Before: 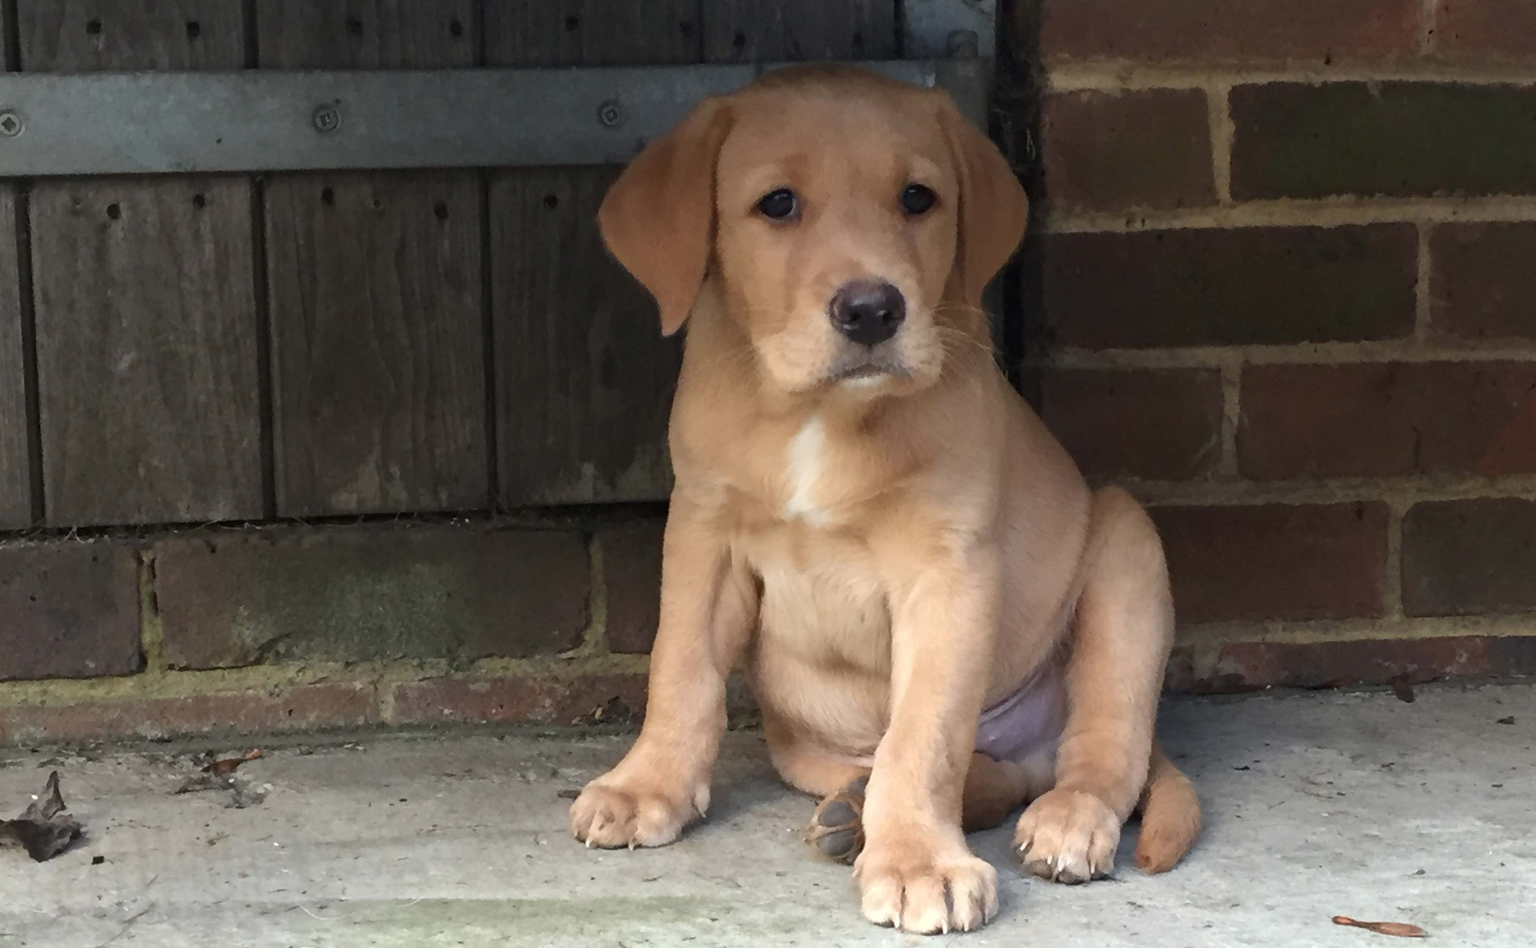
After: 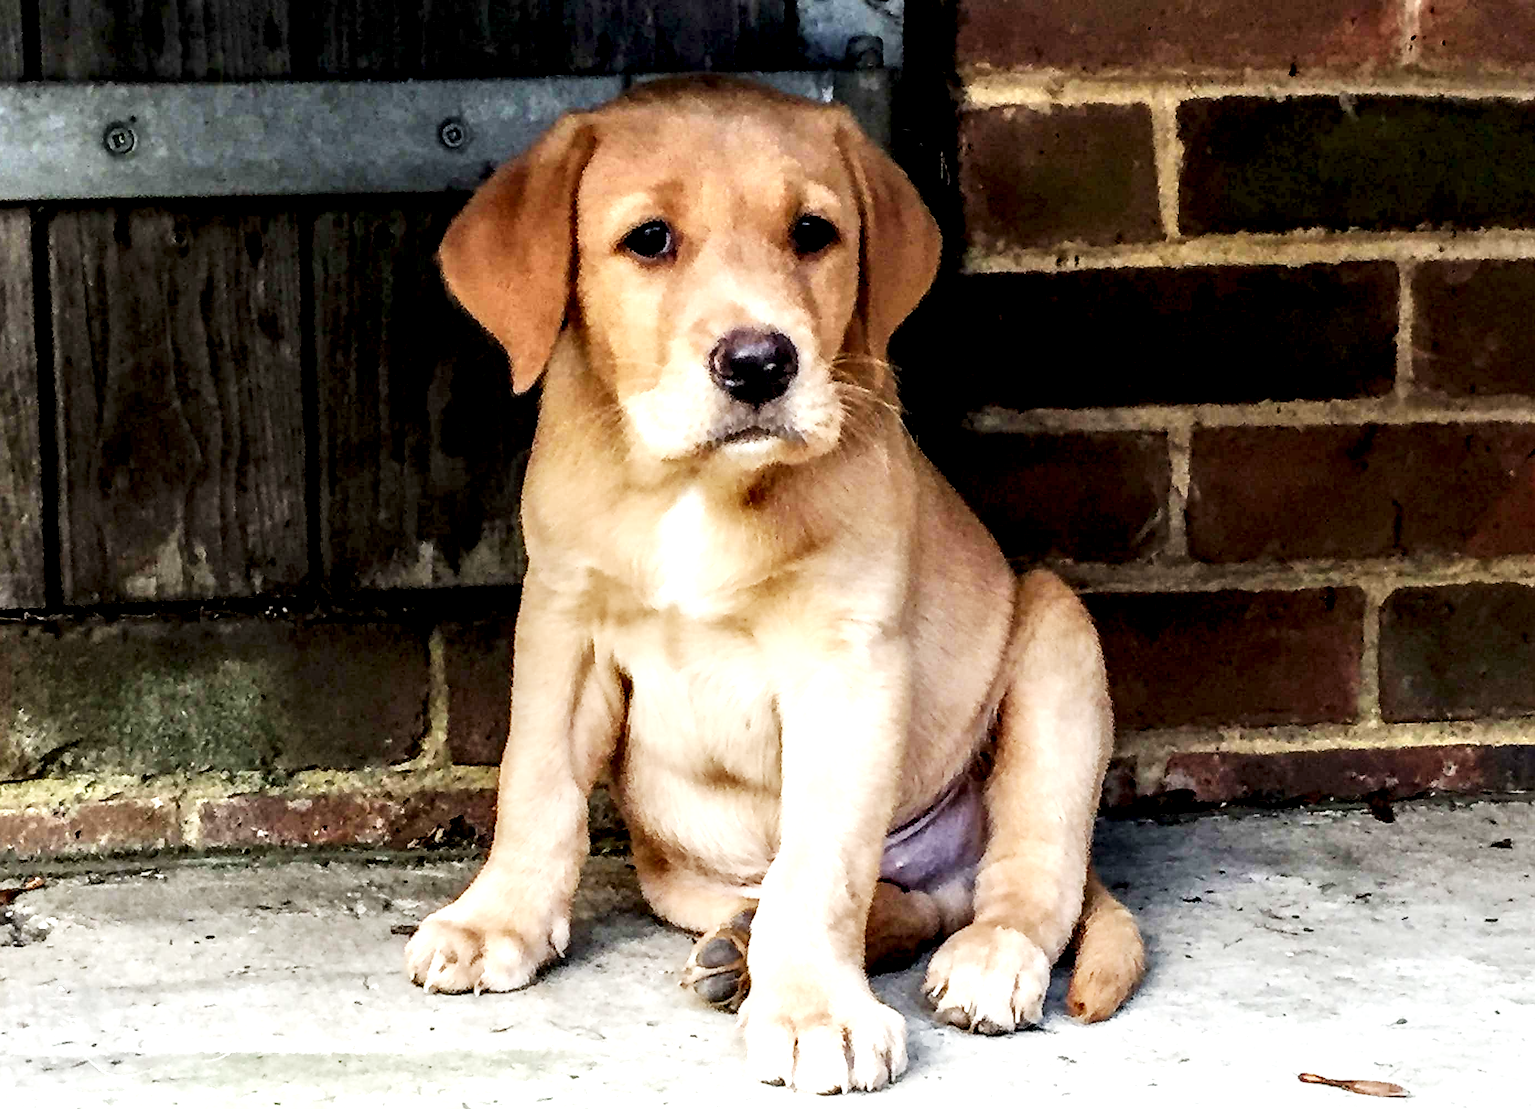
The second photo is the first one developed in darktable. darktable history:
sharpen: radius 1.4, amount 1.25, threshold 0.7
crop and rotate: left 14.584%
exposure: black level correction 0.009, compensate highlight preservation false
base curve: curves: ch0 [(0, 0) (0.007, 0.004) (0.027, 0.03) (0.046, 0.07) (0.207, 0.54) (0.442, 0.872) (0.673, 0.972) (1, 1)], preserve colors none
local contrast: highlights 20%, detail 197%
